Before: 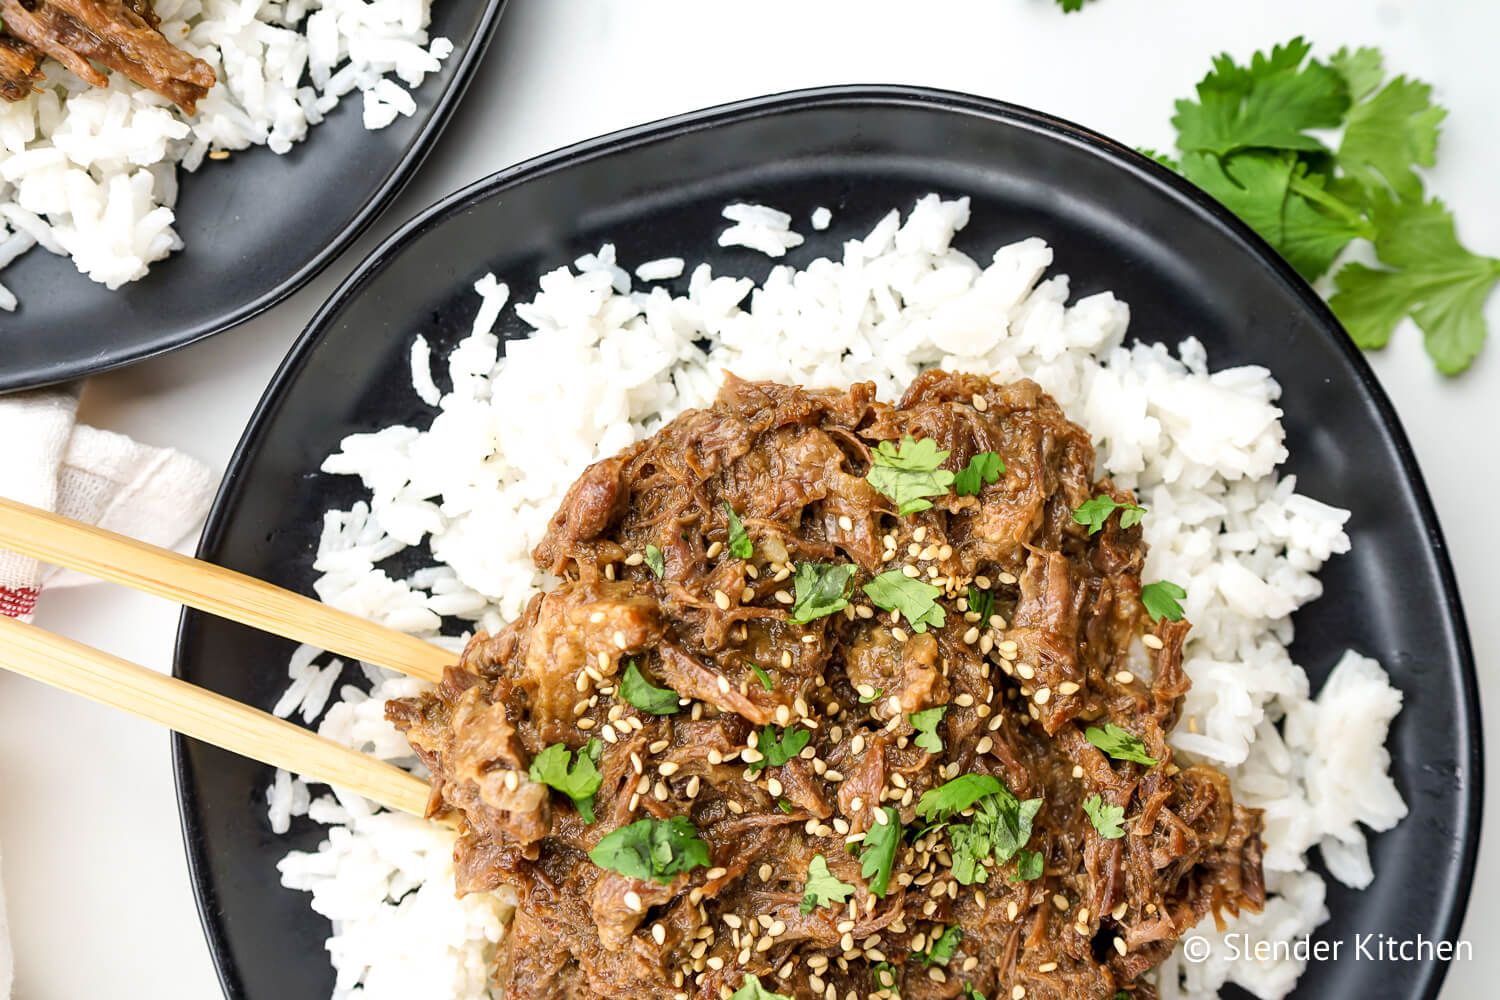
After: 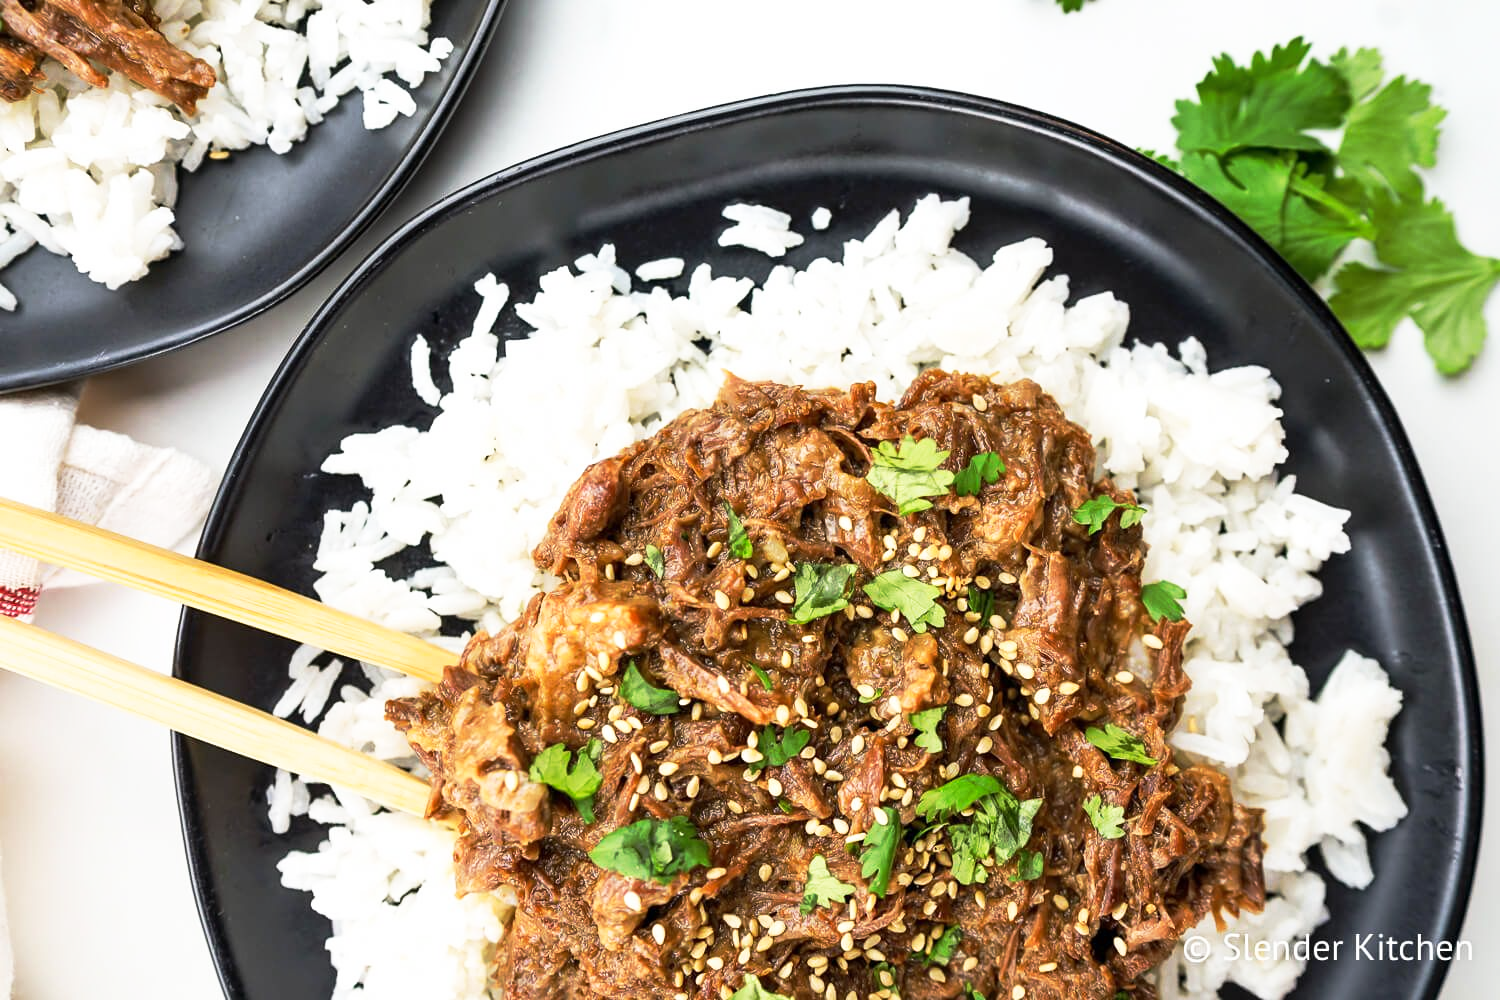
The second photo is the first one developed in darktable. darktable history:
base curve: curves: ch0 [(0, 0) (0.257, 0.25) (0.482, 0.586) (0.757, 0.871) (1, 1)], preserve colors none
